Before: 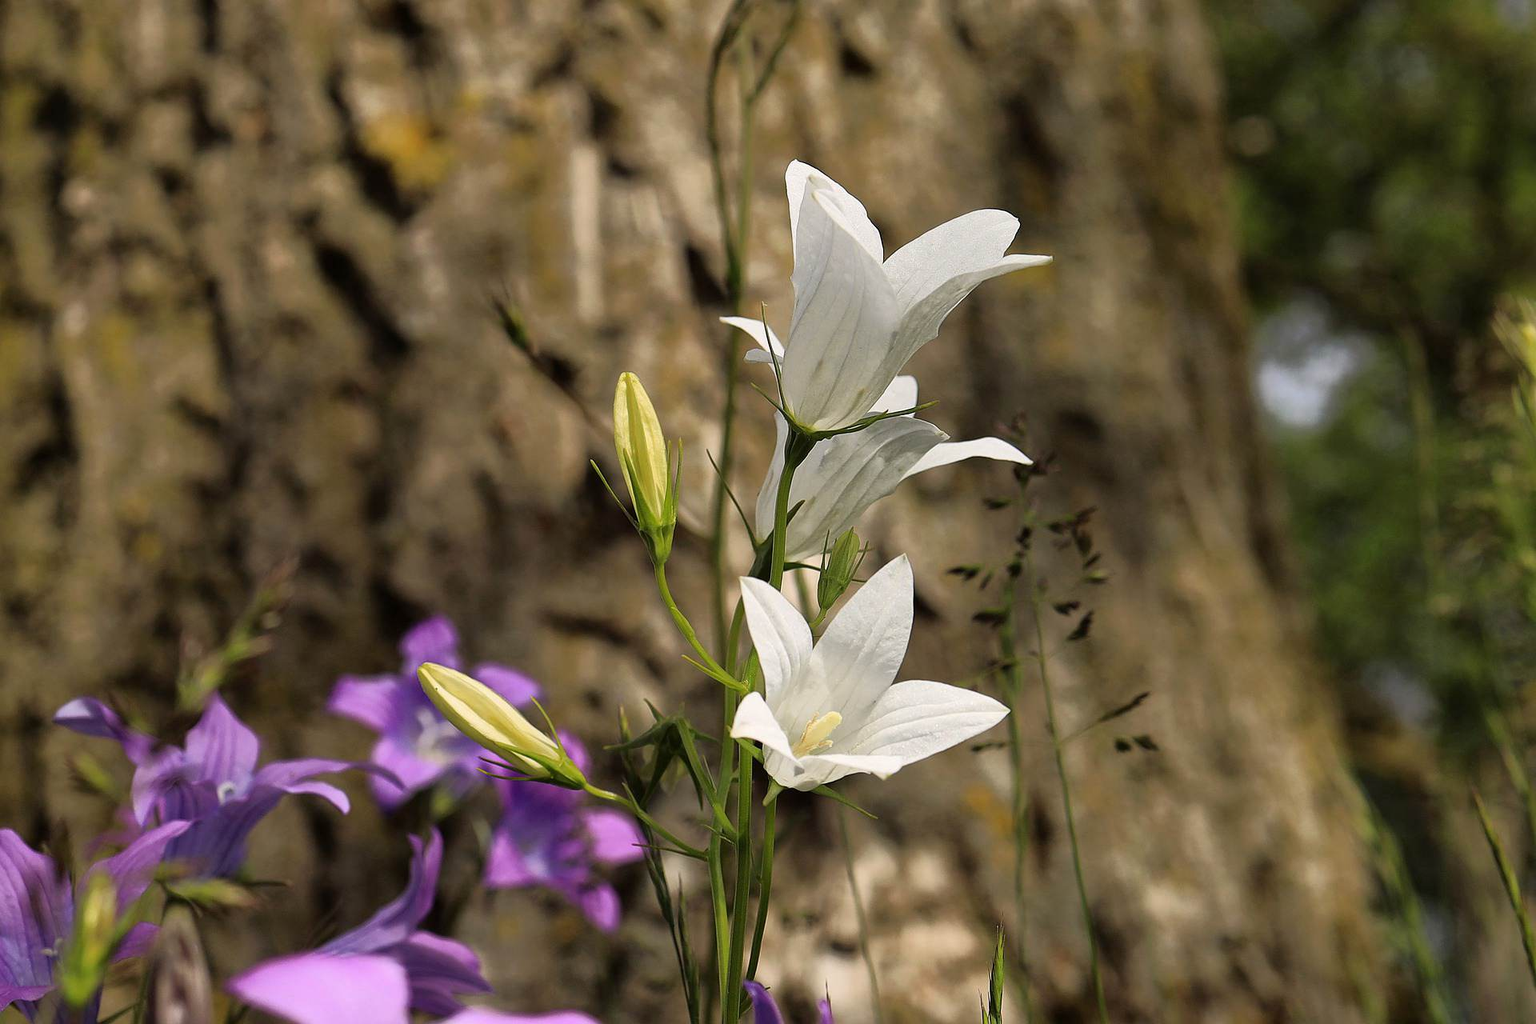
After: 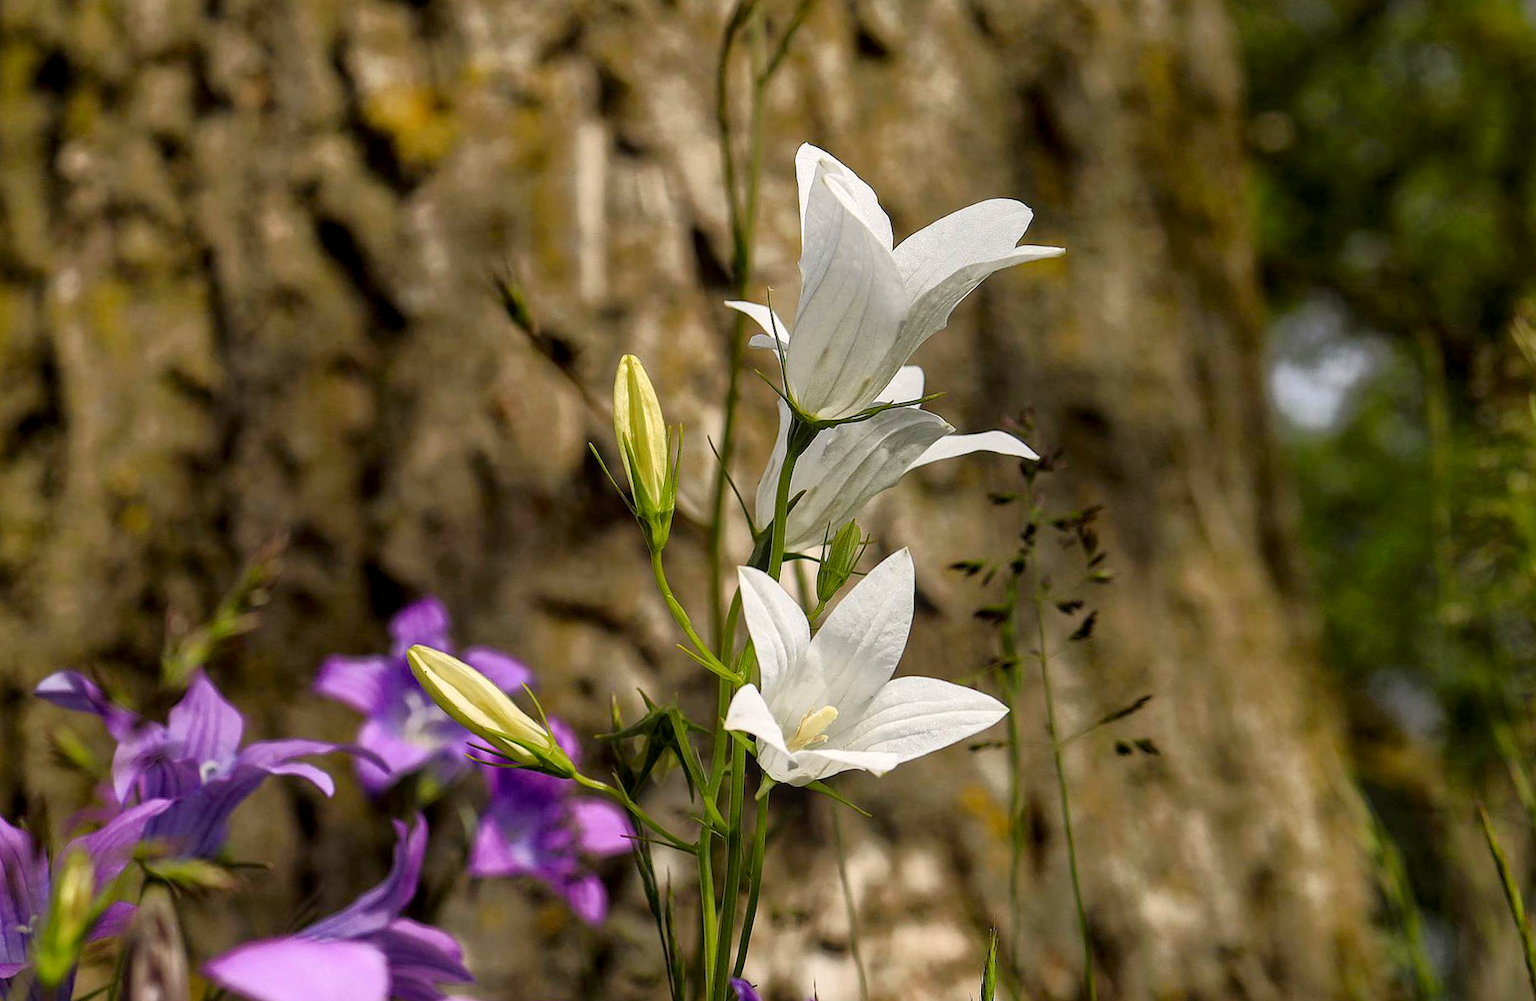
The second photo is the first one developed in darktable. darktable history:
local contrast: on, module defaults
rotate and perspective: rotation 1.57°, crop left 0.018, crop right 0.982, crop top 0.039, crop bottom 0.961
color balance rgb: perceptual saturation grading › global saturation 20%, perceptual saturation grading › highlights -25%, perceptual saturation grading › shadows 25%
